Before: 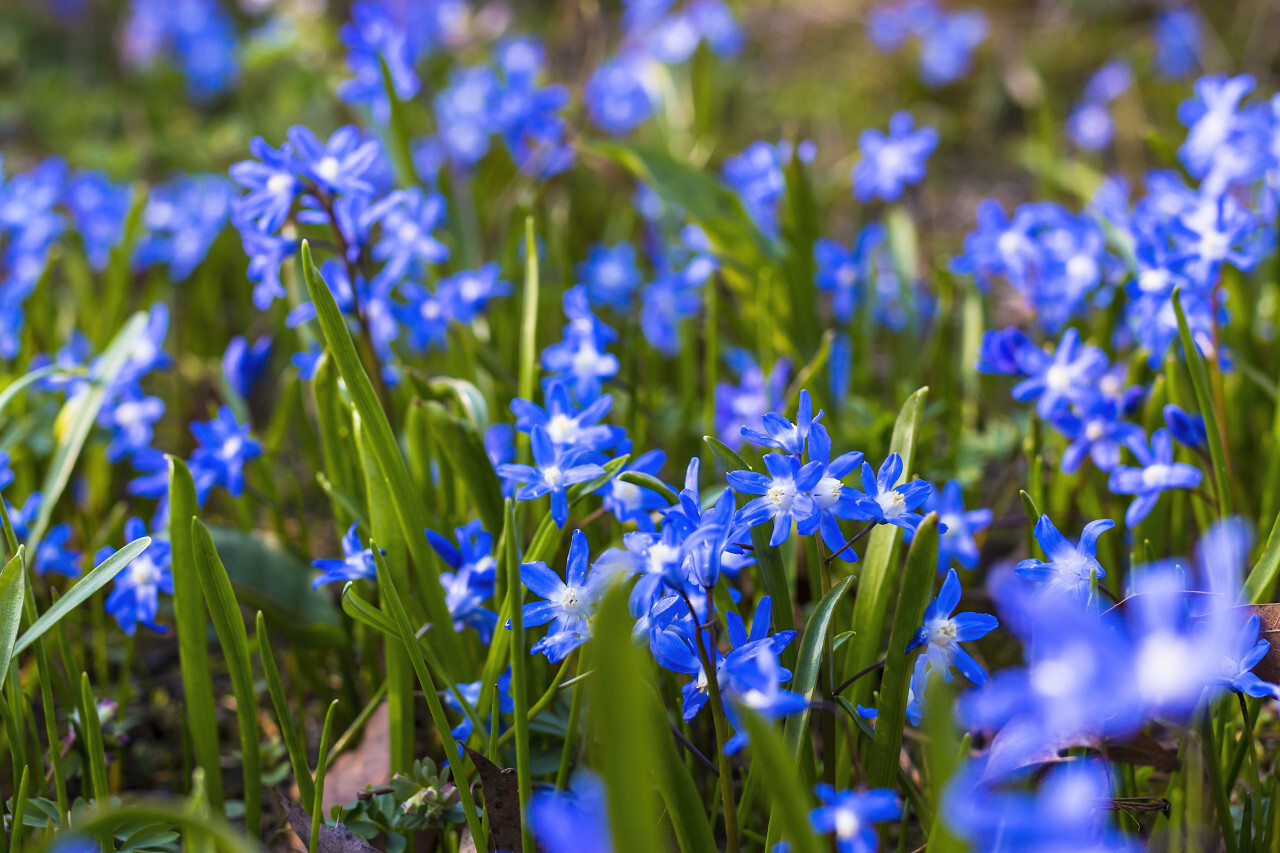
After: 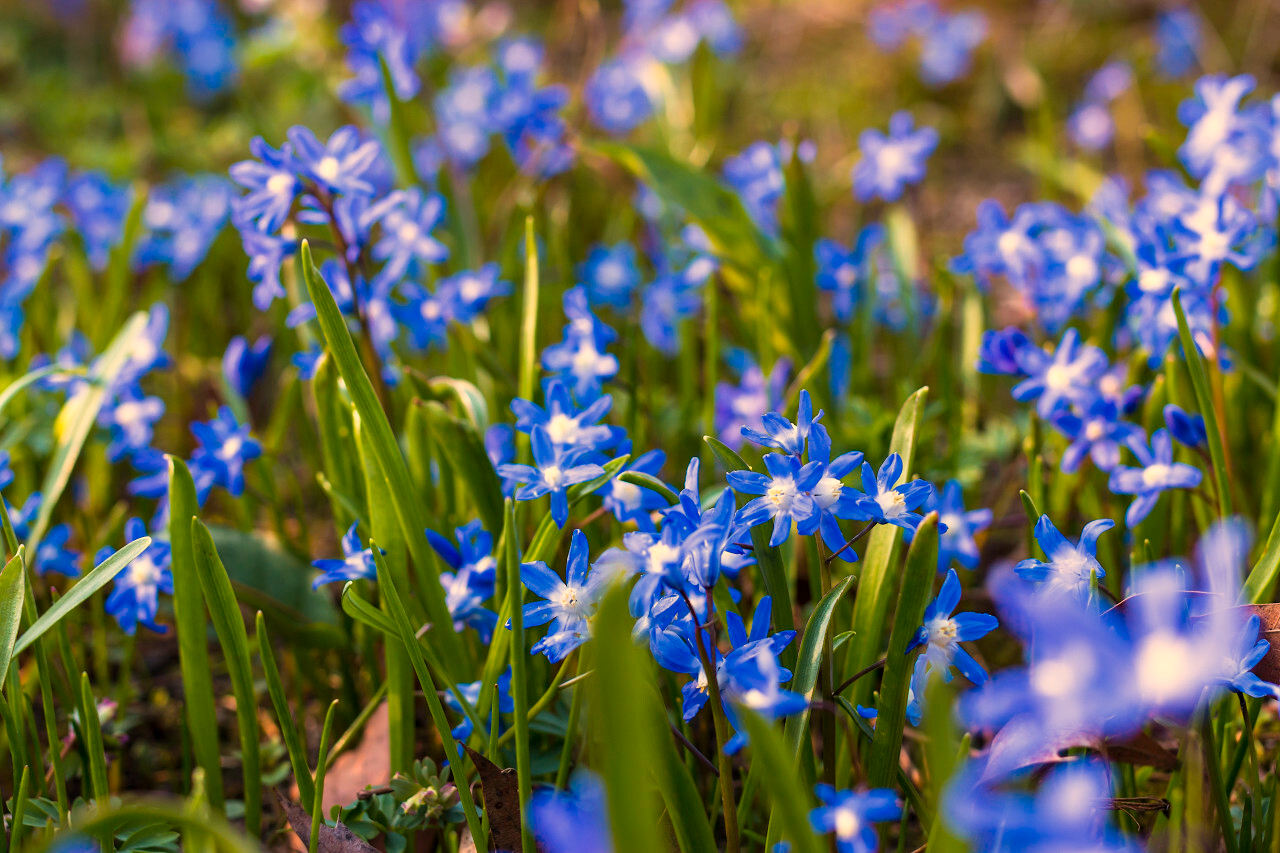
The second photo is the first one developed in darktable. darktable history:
white balance: red 1.123, blue 0.83
